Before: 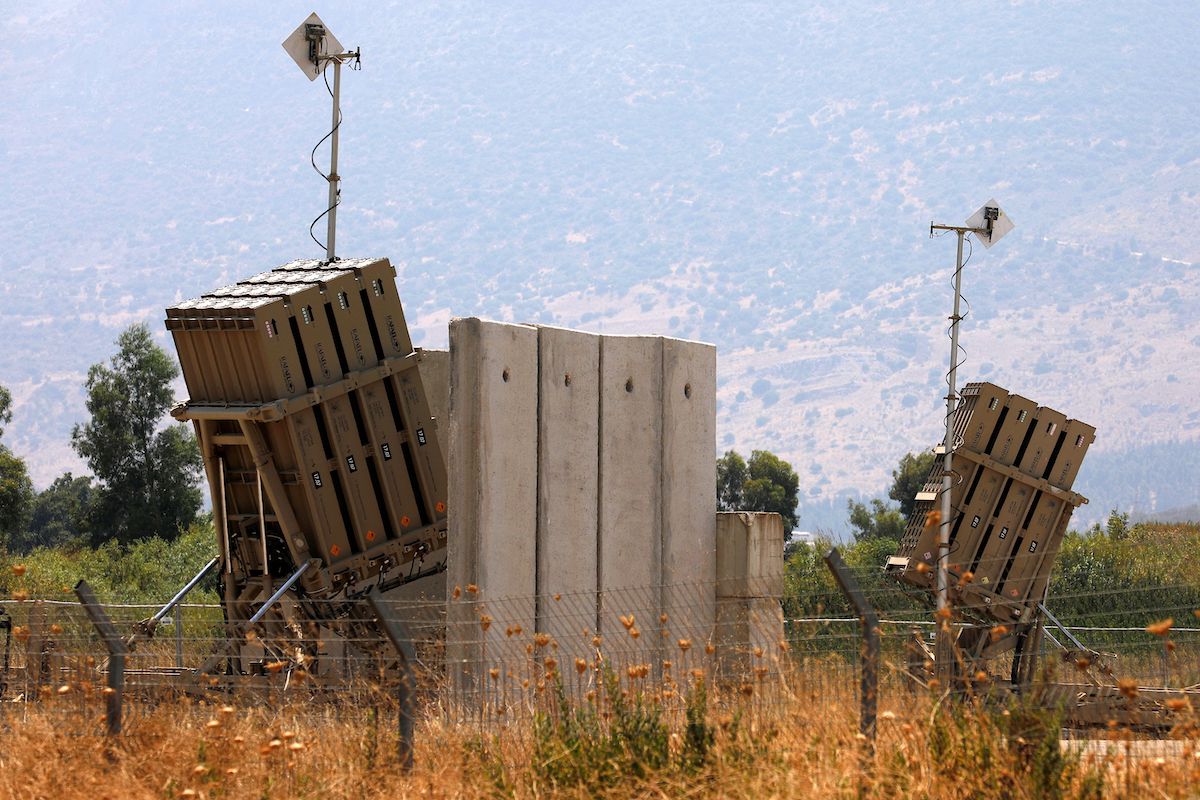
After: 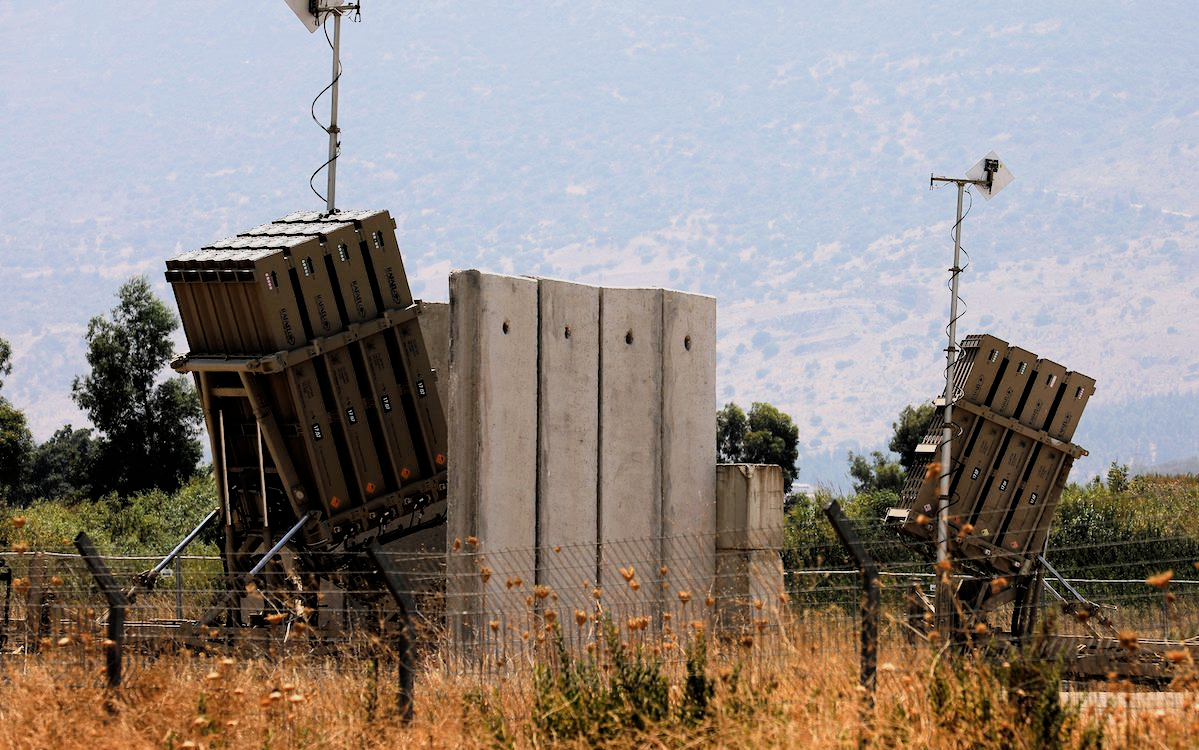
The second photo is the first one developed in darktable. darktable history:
crop and rotate: top 6.164%
filmic rgb: black relative exposure -4.98 EV, white relative exposure 3.98 EV, hardness 2.87, contrast 1.401
